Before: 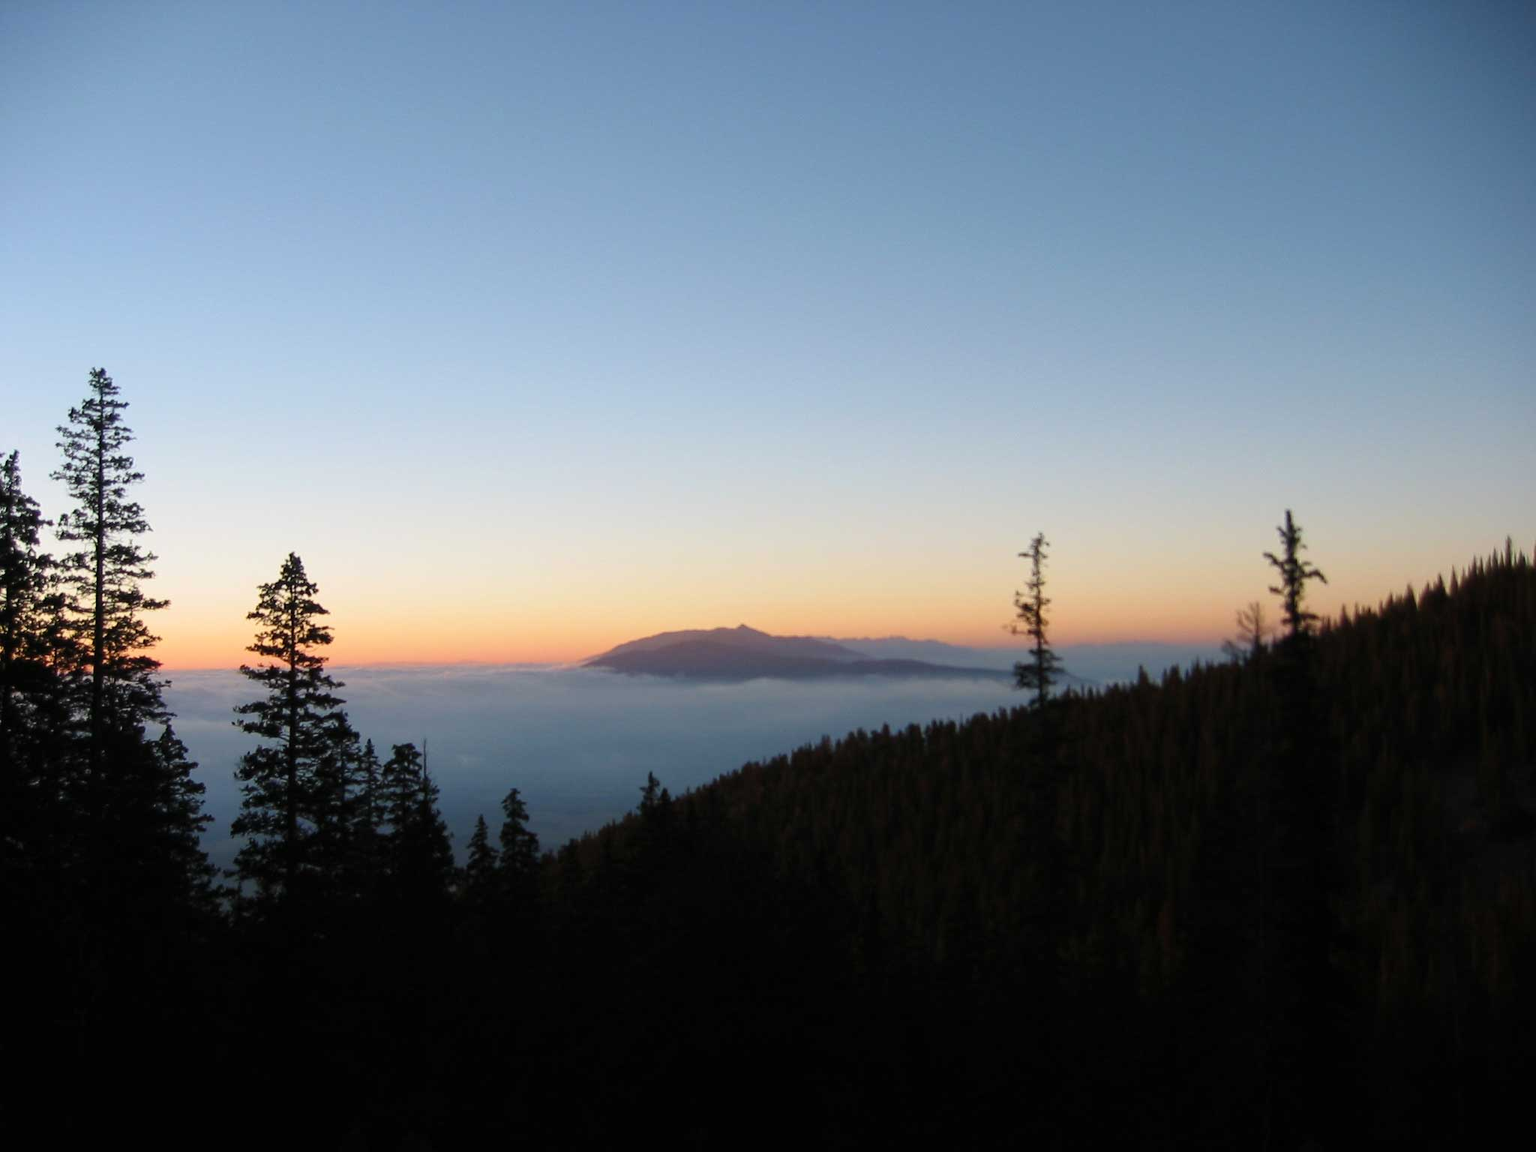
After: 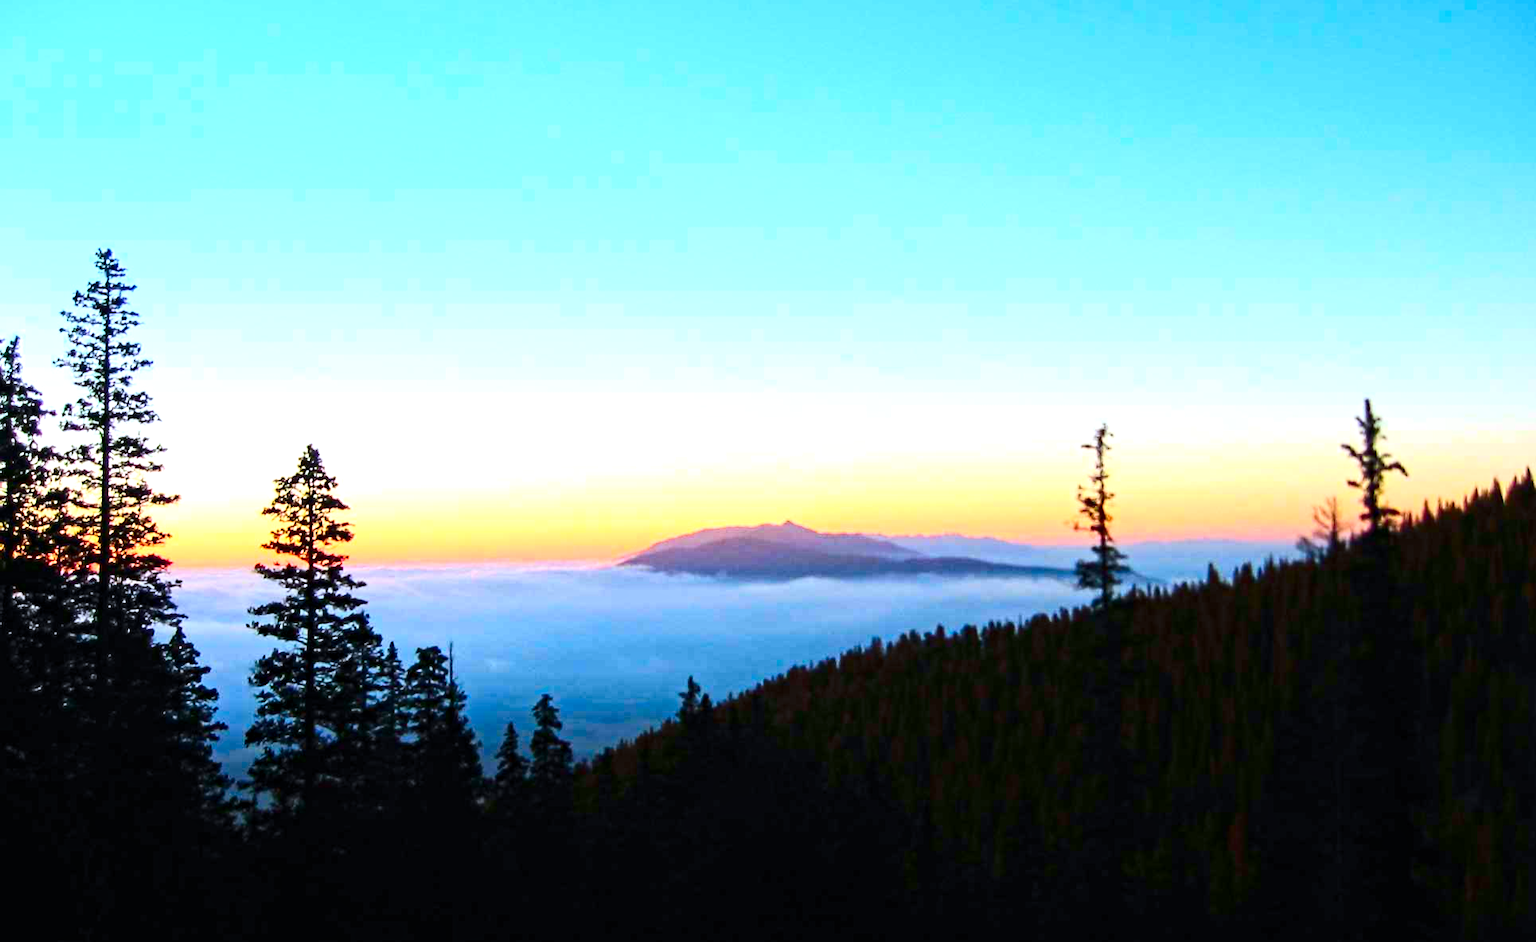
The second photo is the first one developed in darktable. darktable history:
exposure: black level correction 0, exposure 1 EV, compensate exposure bias true, compensate highlight preservation false
color balance rgb: global vibrance 6.81%, saturation formula JzAzBz (2021)
white balance: red 0.978, blue 0.999
color calibration: illuminant as shot in camera, x 0.358, y 0.373, temperature 4628.91 K
tone equalizer: on, module defaults
contrast equalizer: y [[0.5, 0.501, 0.525, 0.597, 0.58, 0.514], [0.5 ×6], [0.5 ×6], [0 ×6], [0 ×6]]
contrast brightness saturation: contrast 0.26, brightness 0.02, saturation 0.87
crop and rotate: angle 0.03°, top 11.643%, right 5.651%, bottom 11.189%
